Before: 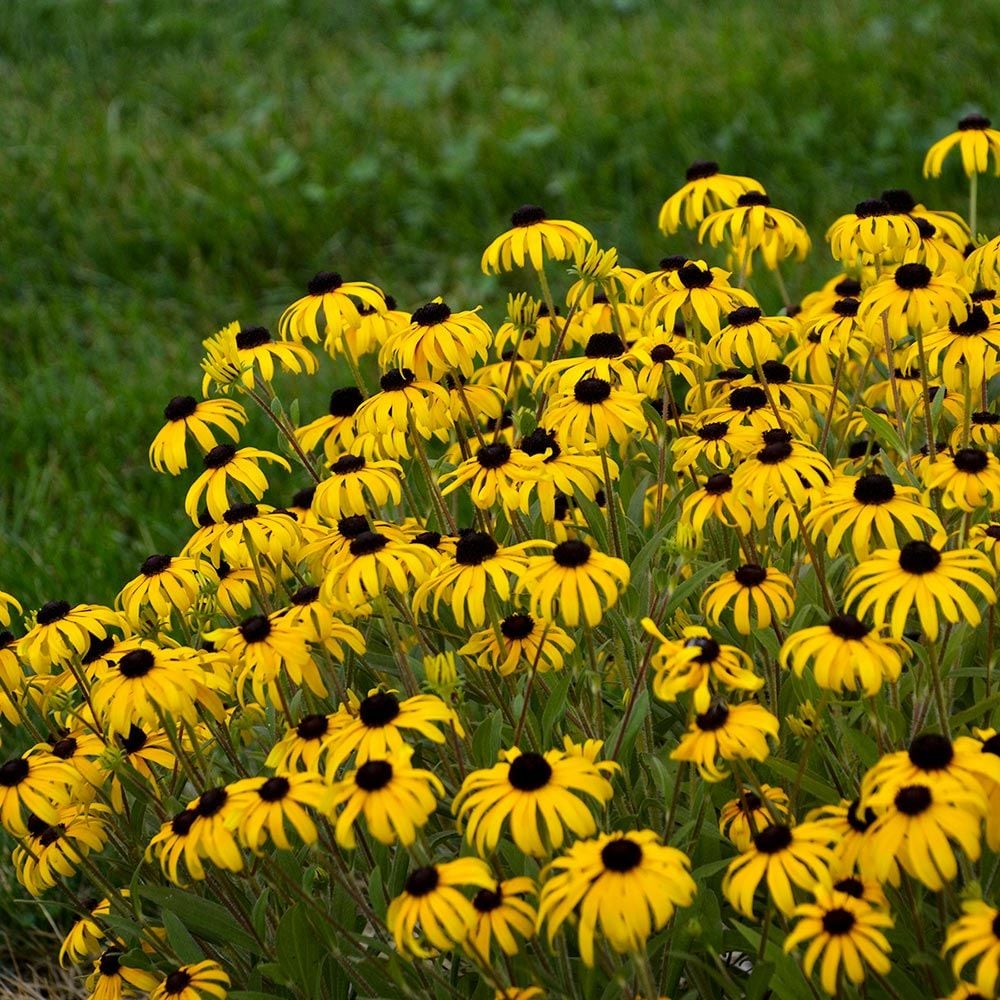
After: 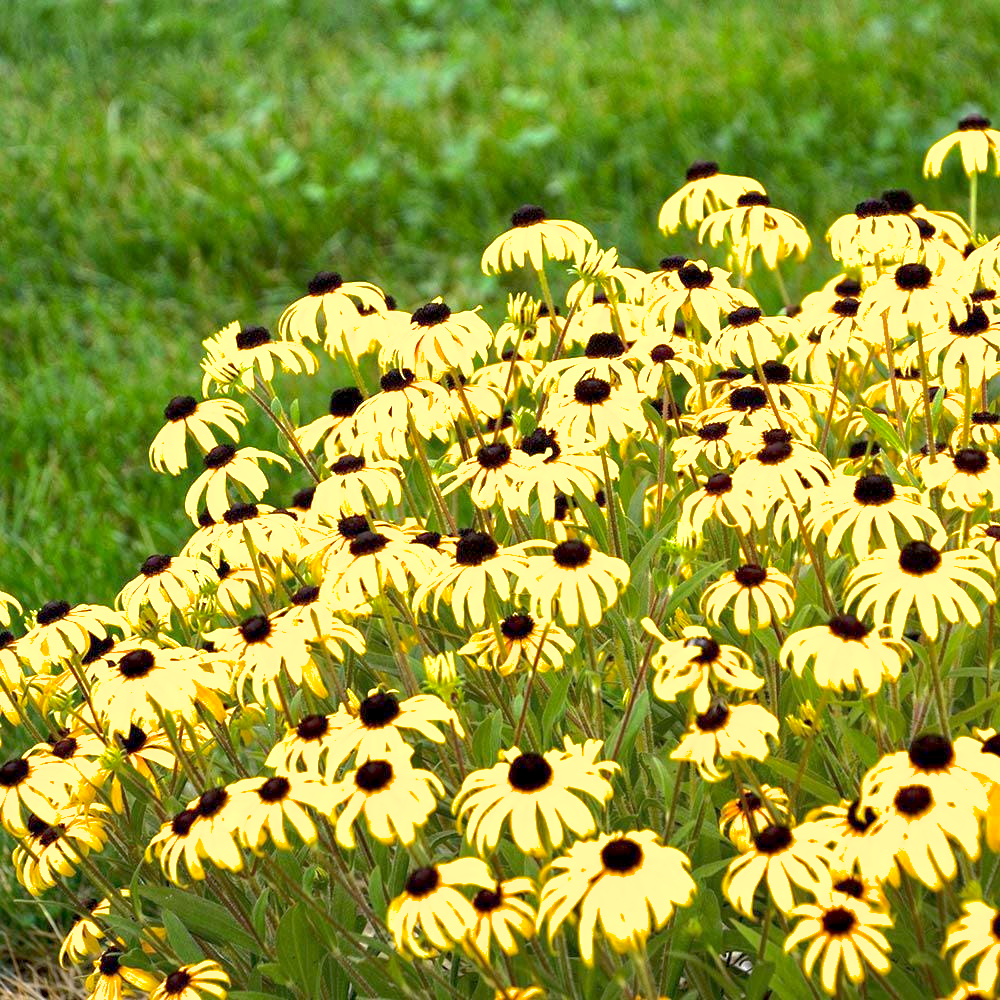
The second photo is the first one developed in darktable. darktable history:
exposure: black level correction 0.001, exposure 1.659 EV, compensate highlight preservation false
shadows and highlights: on, module defaults
